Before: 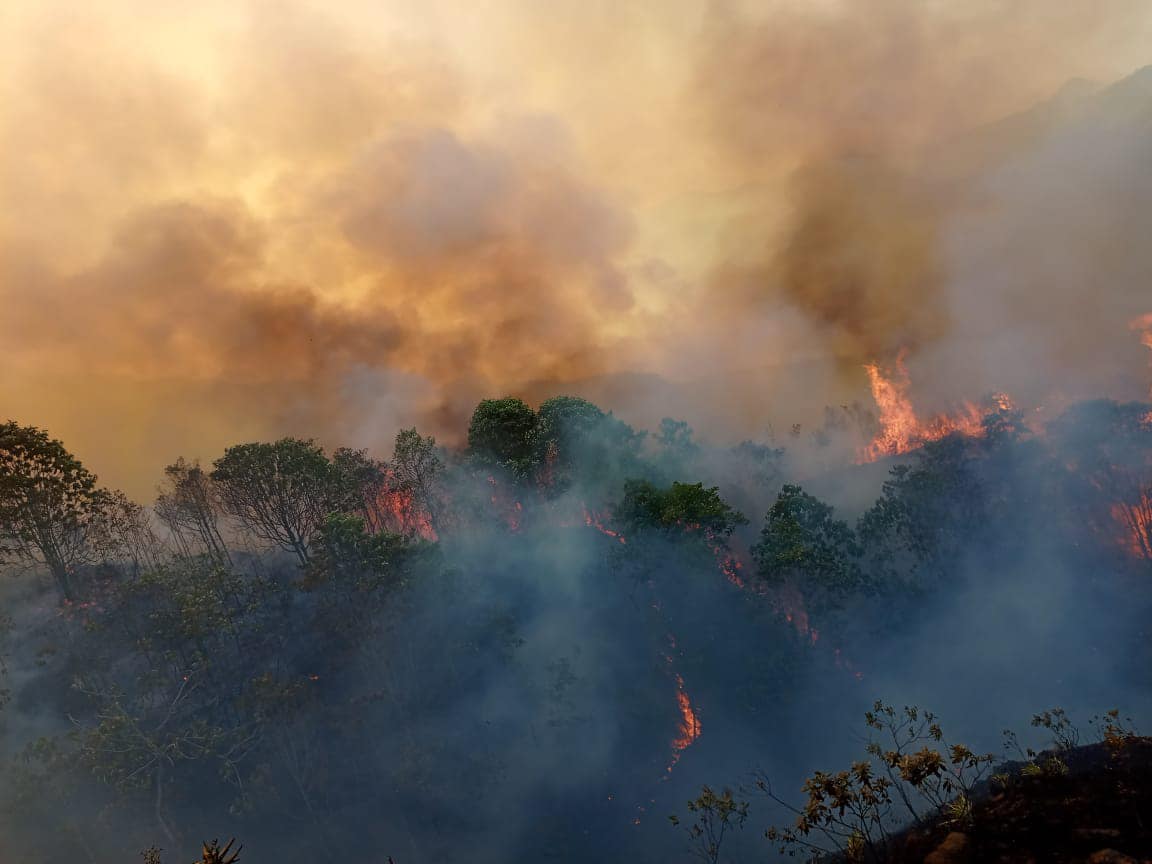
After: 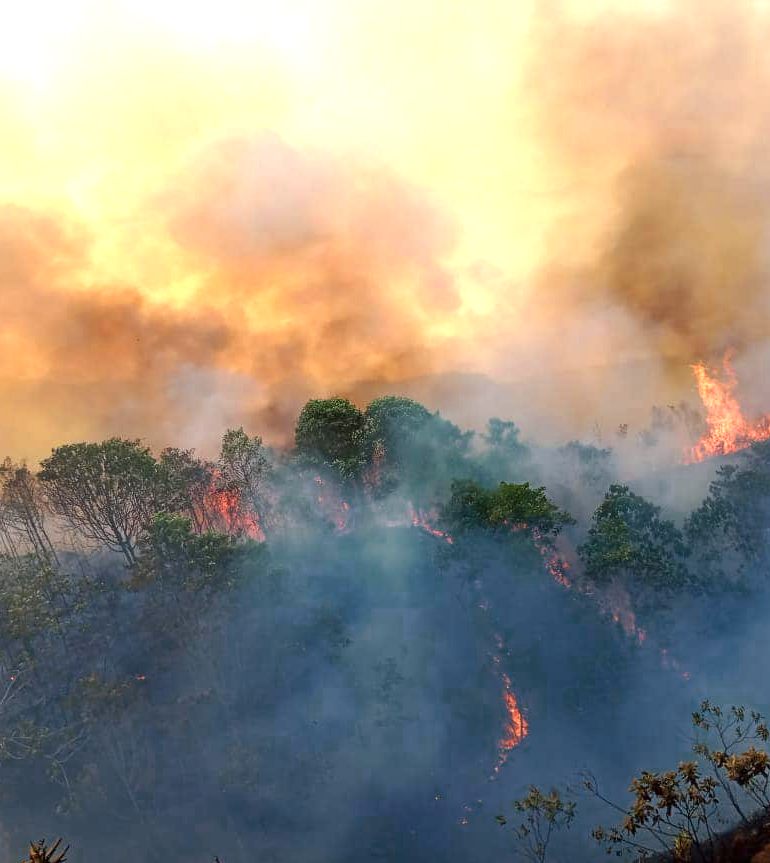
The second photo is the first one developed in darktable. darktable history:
color zones: curves: ch0 [(0.25, 0.5) (0.636, 0.25) (0.75, 0.5)]
crop and rotate: left 15.063%, right 18.071%
exposure: black level correction 0, exposure 1.107 EV, compensate exposure bias true, compensate highlight preservation false
local contrast: detail 110%
